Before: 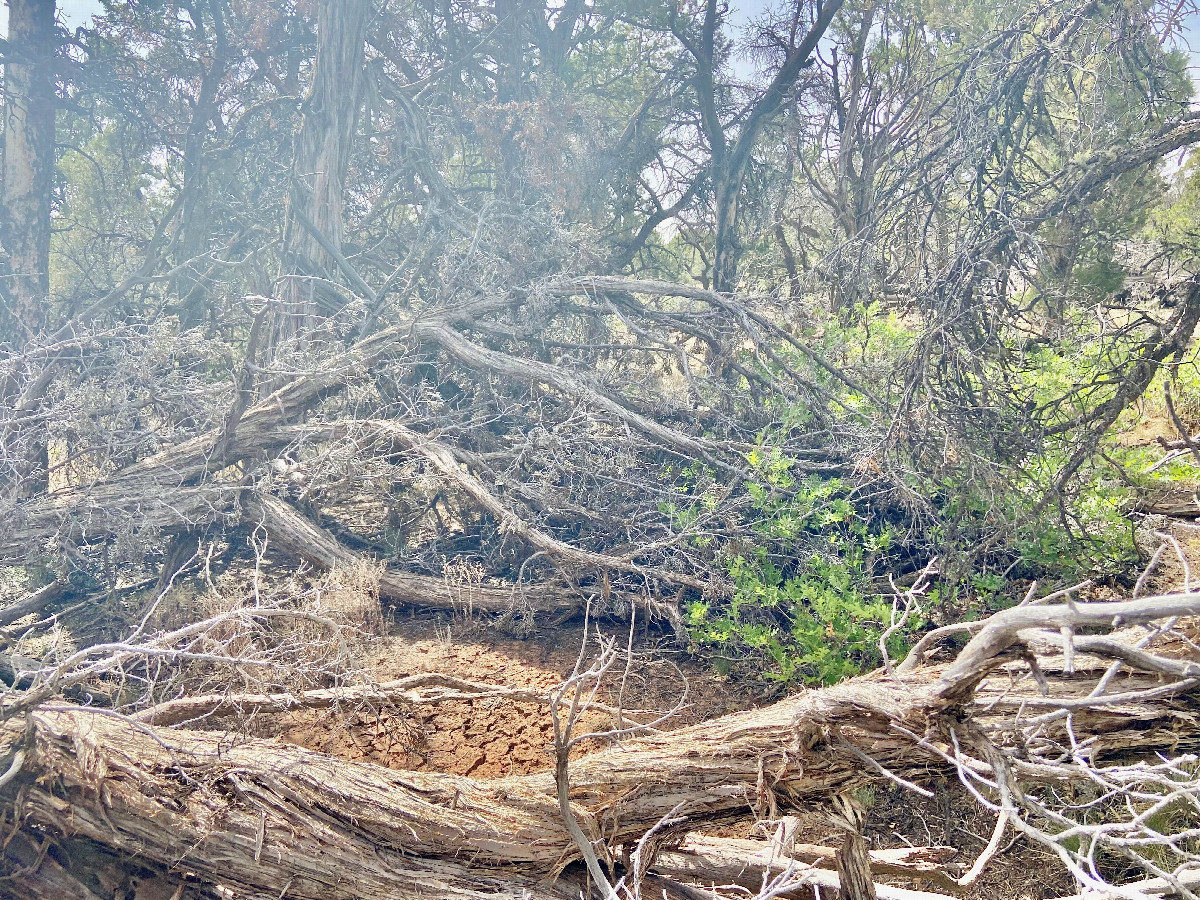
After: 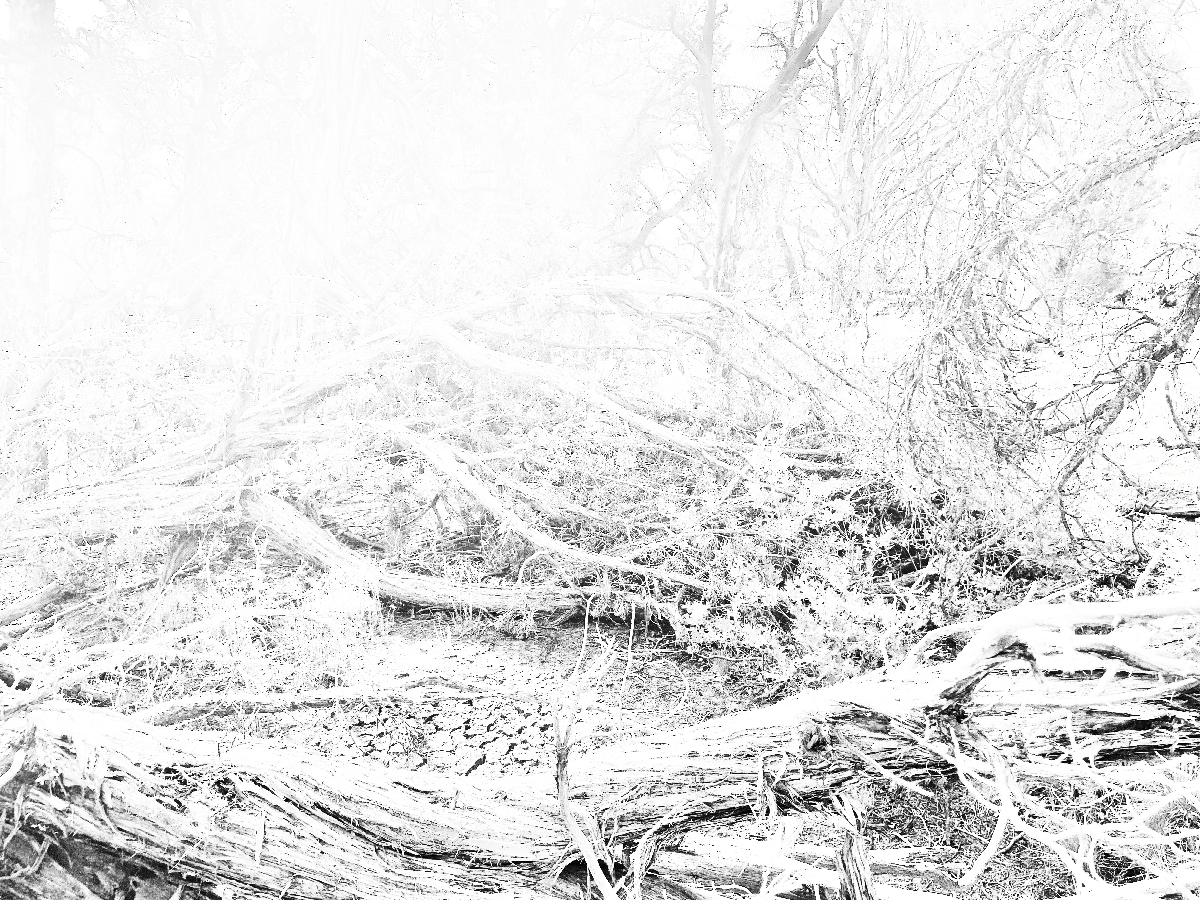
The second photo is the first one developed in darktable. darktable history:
exposure: black level correction 0.001, compensate highlight preservation false
contrast brightness saturation: contrast 0.534, brightness 0.458, saturation -0.994
base curve: curves: ch0 [(0, 0) (0.026, 0.03) (0.109, 0.232) (0.351, 0.748) (0.669, 0.968) (1, 1)], preserve colors none
